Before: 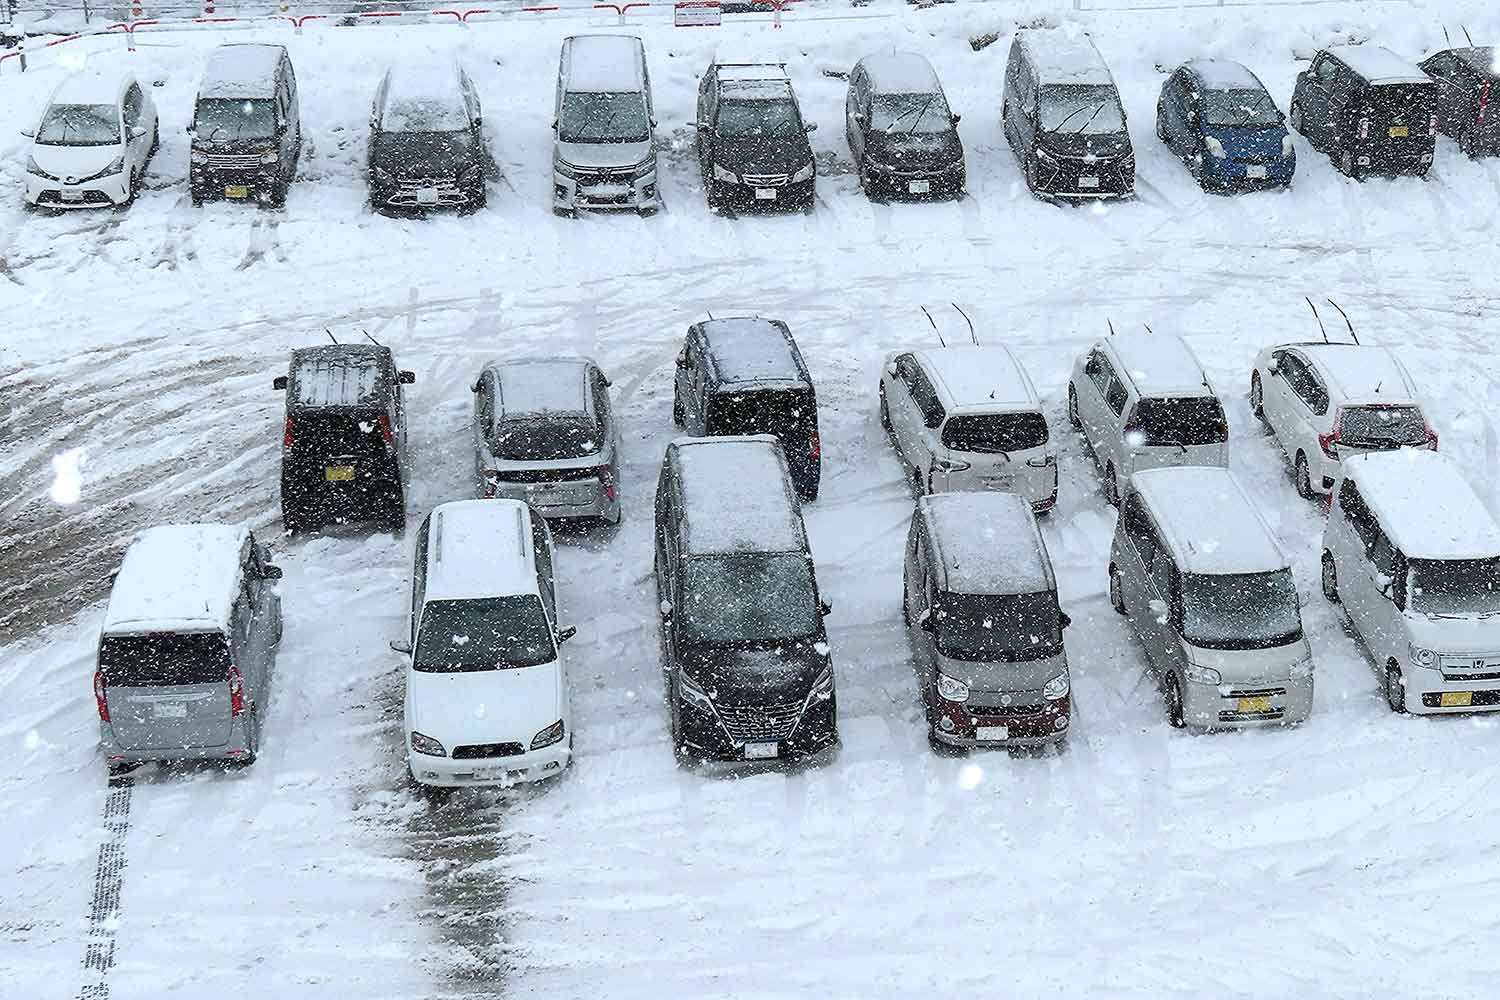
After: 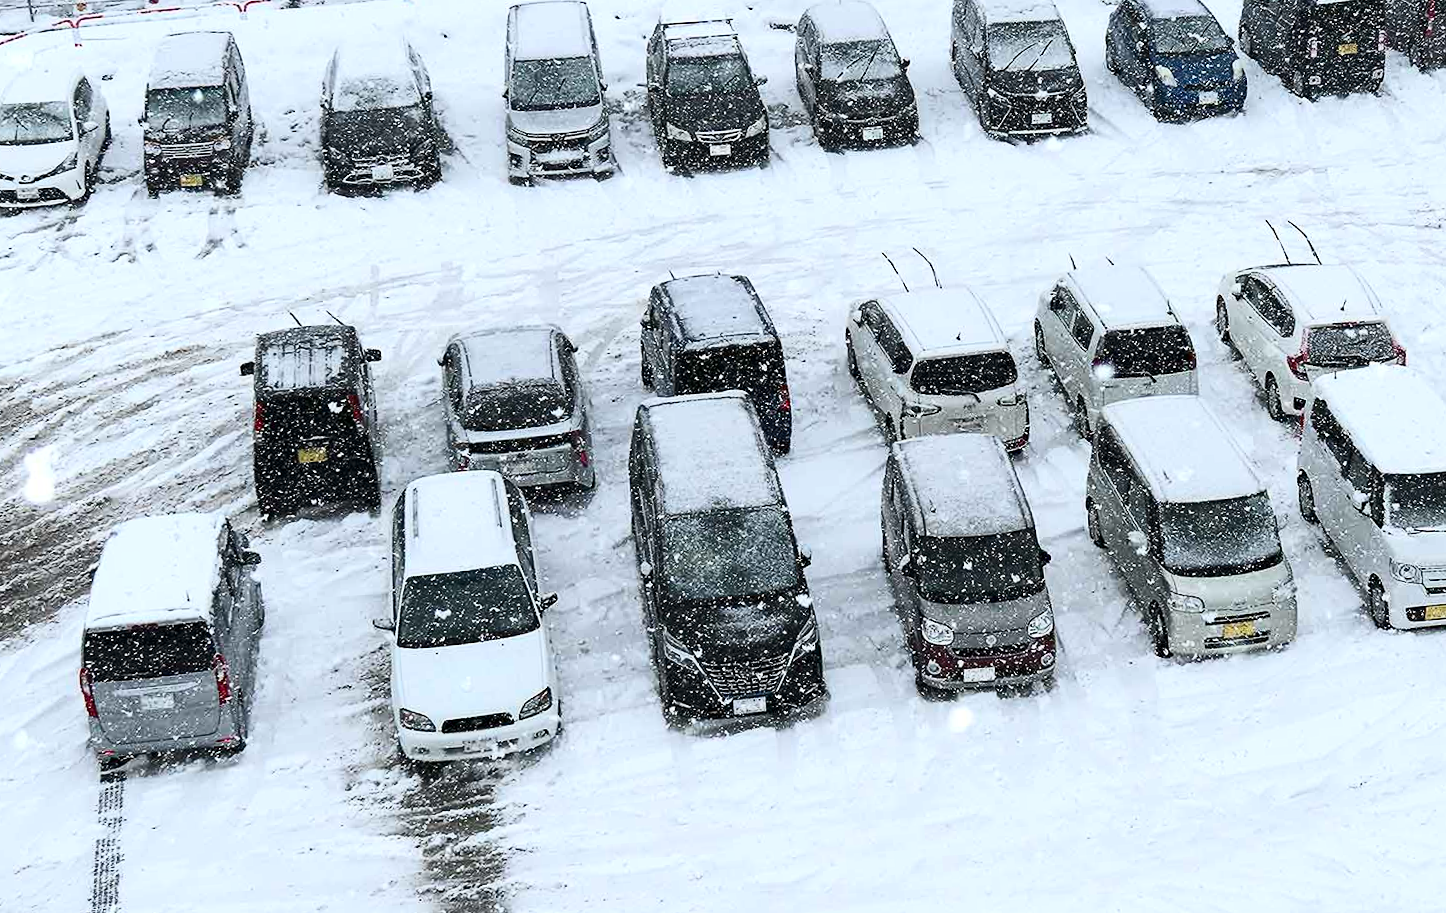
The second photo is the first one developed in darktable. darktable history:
rotate and perspective: rotation -3.52°, crop left 0.036, crop right 0.964, crop top 0.081, crop bottom 0.919
haze removal: compatibility mode true, adaptive false
contrast brightness saturation: contrast 0.28
